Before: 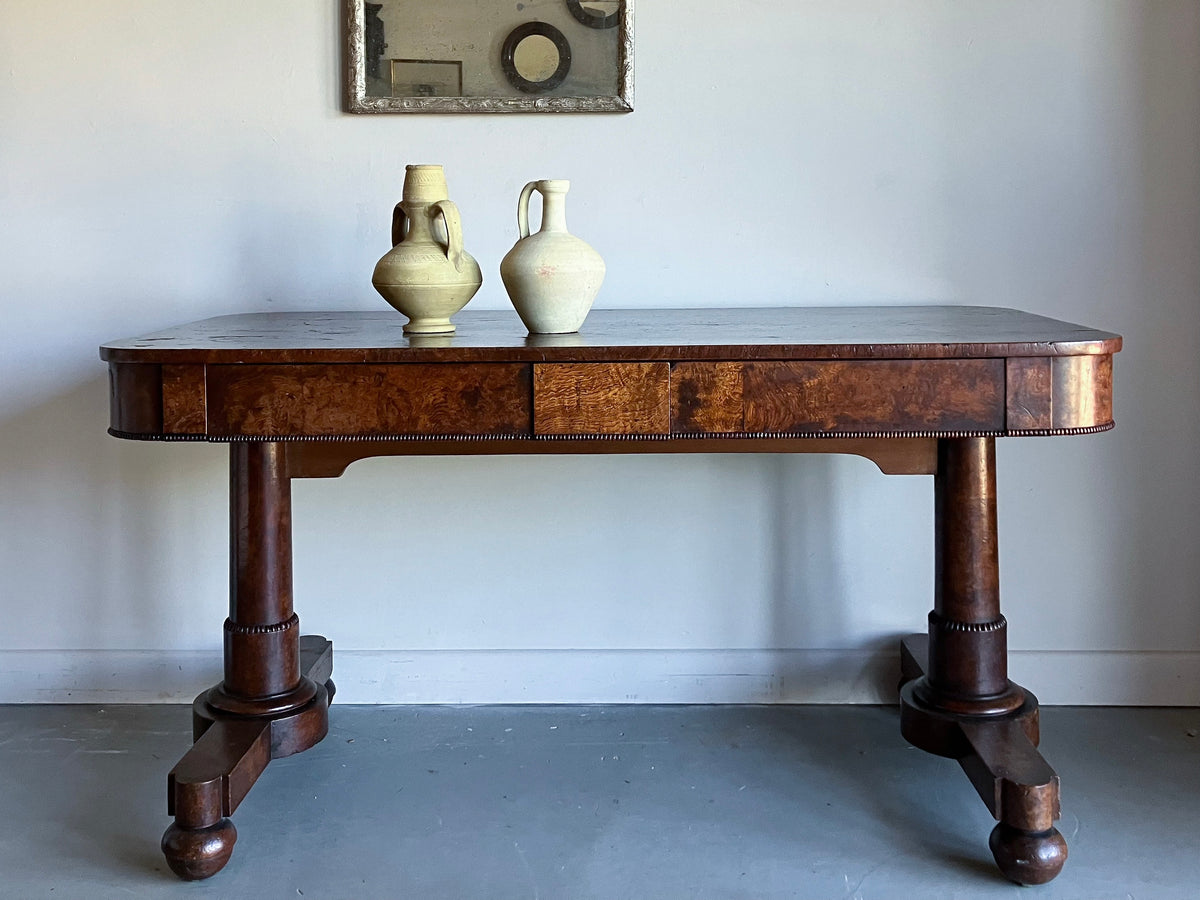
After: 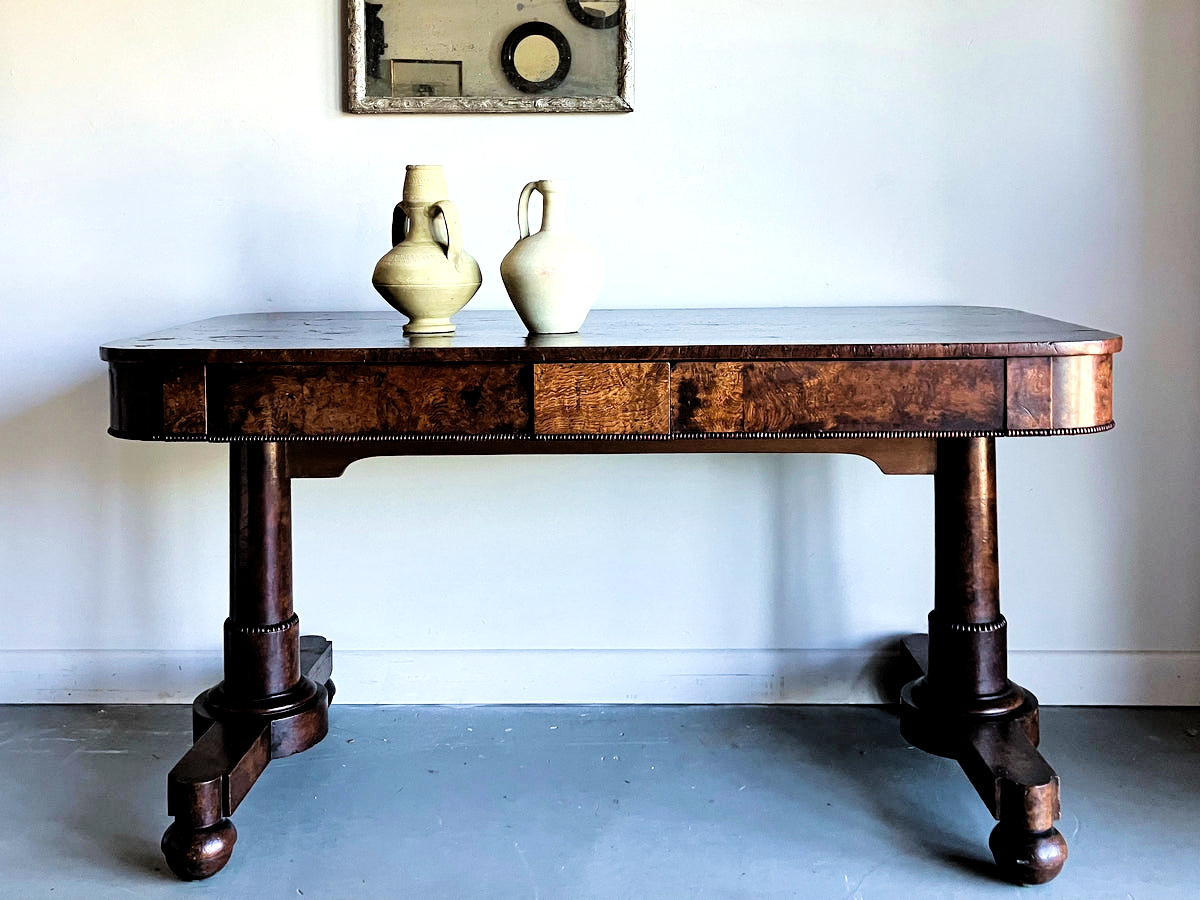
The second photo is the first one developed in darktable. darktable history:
filmic rgb: black relative exposure -4.14 EV, white relative exposure 5.1 EV, hardness 2.11, contrast 1.165
levels: mode automatic, black 0.023%, white 99.97%, levels [0.062, 0.494, 0.925]
shadows and highlights: radius 44.78, white point adjustment 6.64, compress 79.65%, highlights color adjustment 78.42%, soften with gaussian
velvia: on, module defaults
